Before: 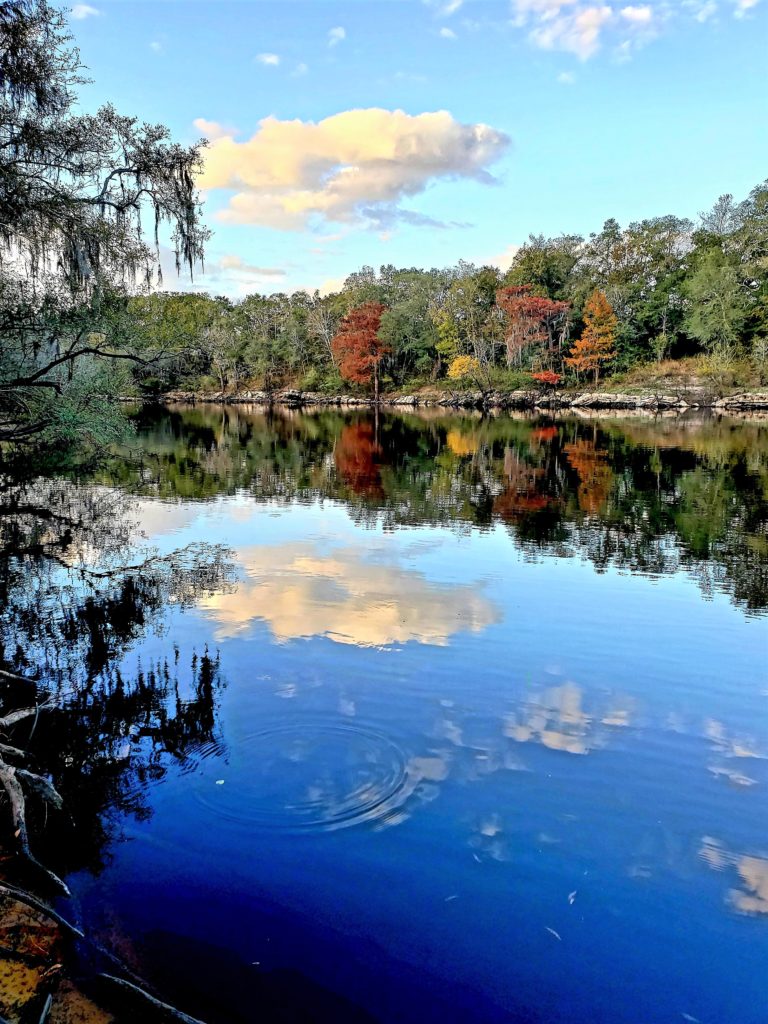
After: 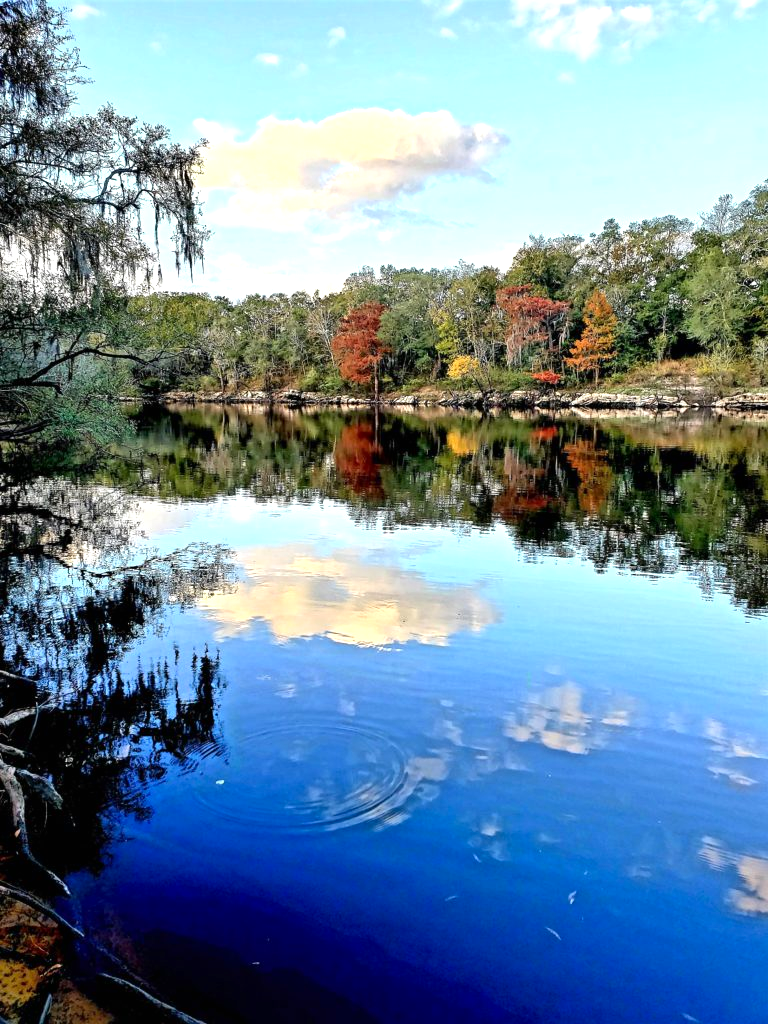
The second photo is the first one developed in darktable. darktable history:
contrast brightness saturation: contrast 0.032, brightness -0.036
exposure: black level correction 0, exposure 0.498 EV, compensate exposure bias true, compensate highlight preservation false
